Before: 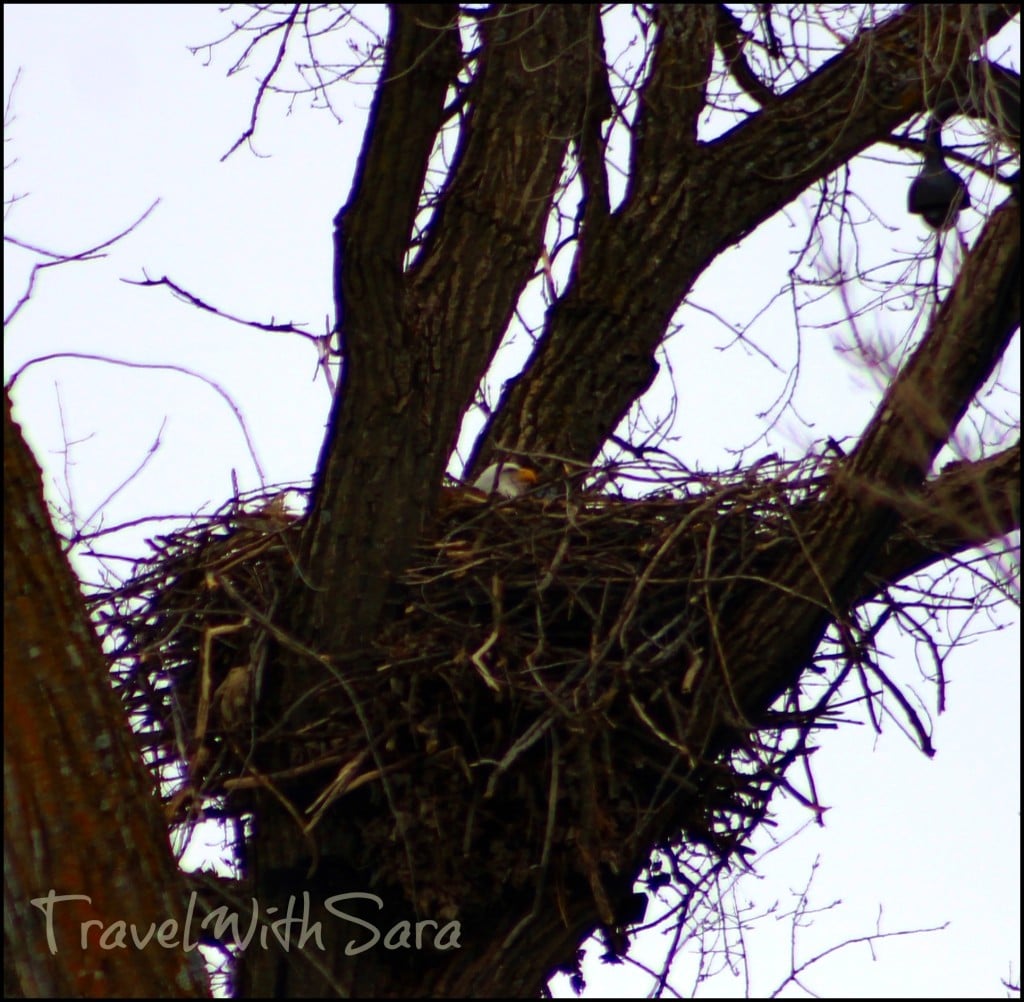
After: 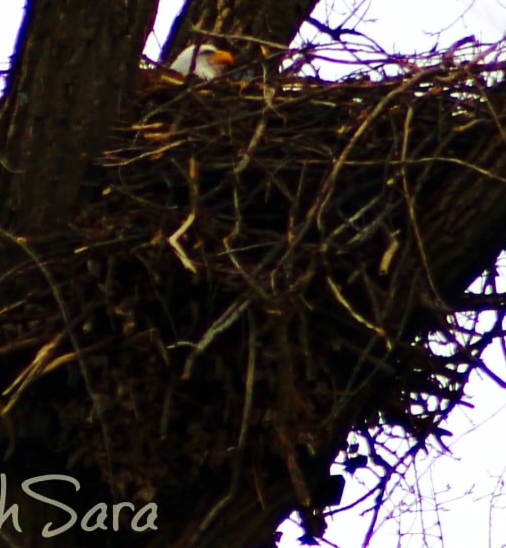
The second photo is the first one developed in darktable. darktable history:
crop: left 29.672%, top 41.786%, right 20.851%, bottom 3.487%
base curve: curves: ch0 [(0, 0) (0.028, 0.03) (0.121, 0.232) (0.46, 0.748) (0.859, 0.968) (1, 1)], preserve colors none
